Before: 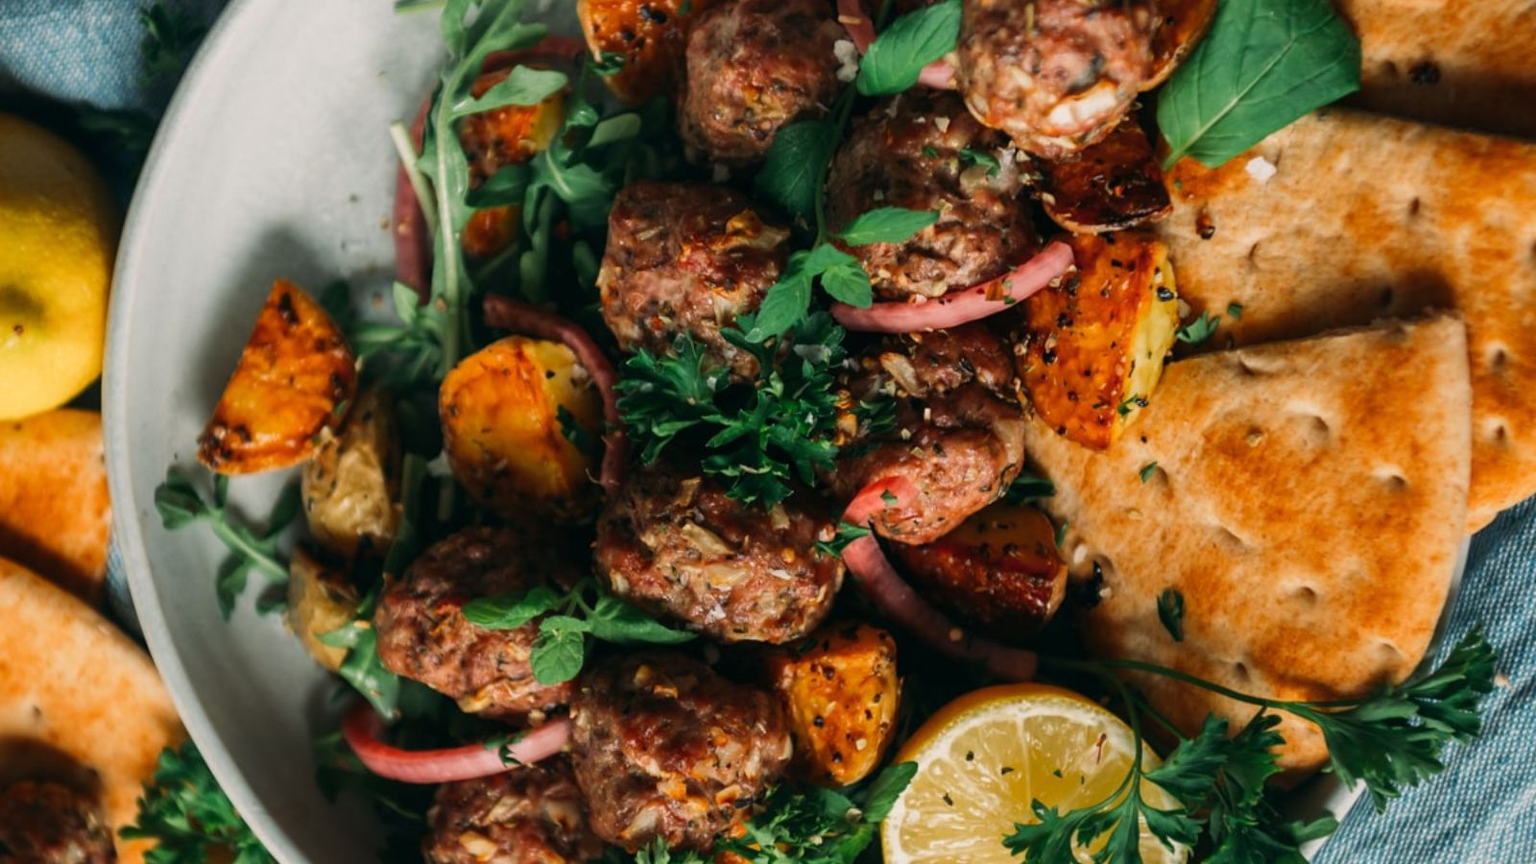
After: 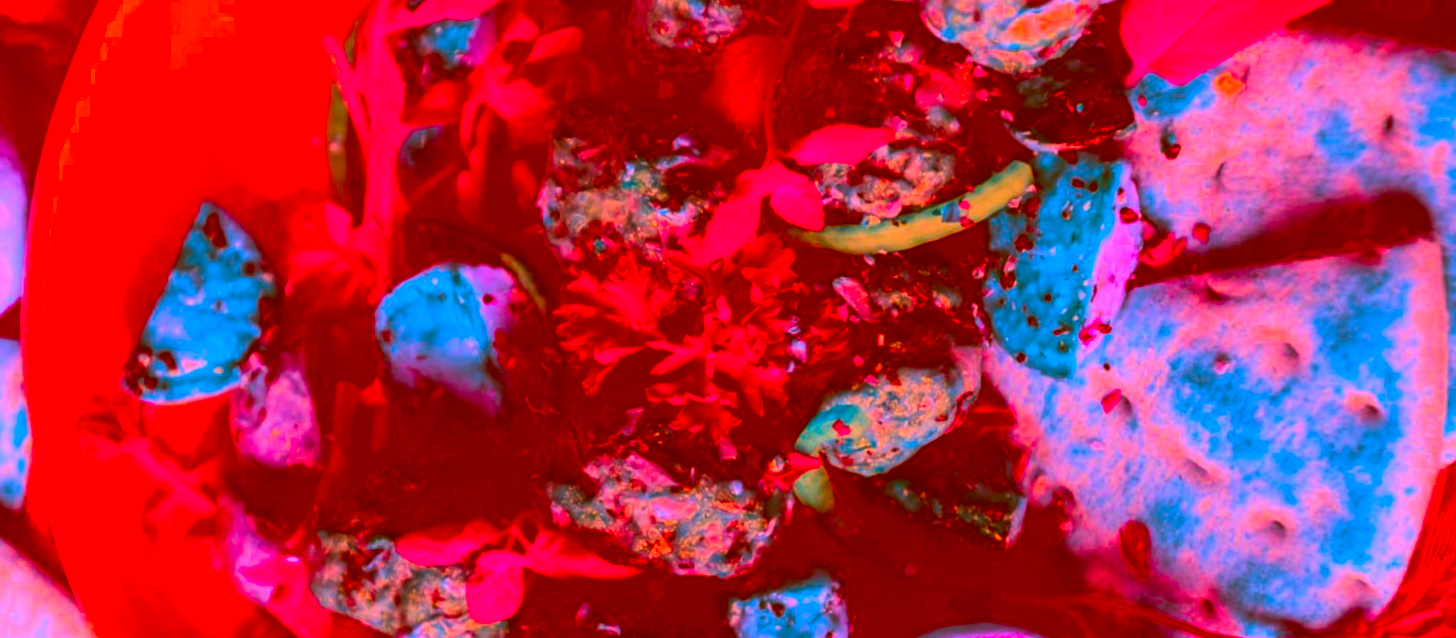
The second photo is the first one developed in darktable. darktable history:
color correction: highlights a* -39.65, highlights b* -39.97, shadows a* -39.89, shadows b* -39.7, saturation -2.99
crop: left 5.372%, top 10.185%, right 3.576%, bottom 18.89%
